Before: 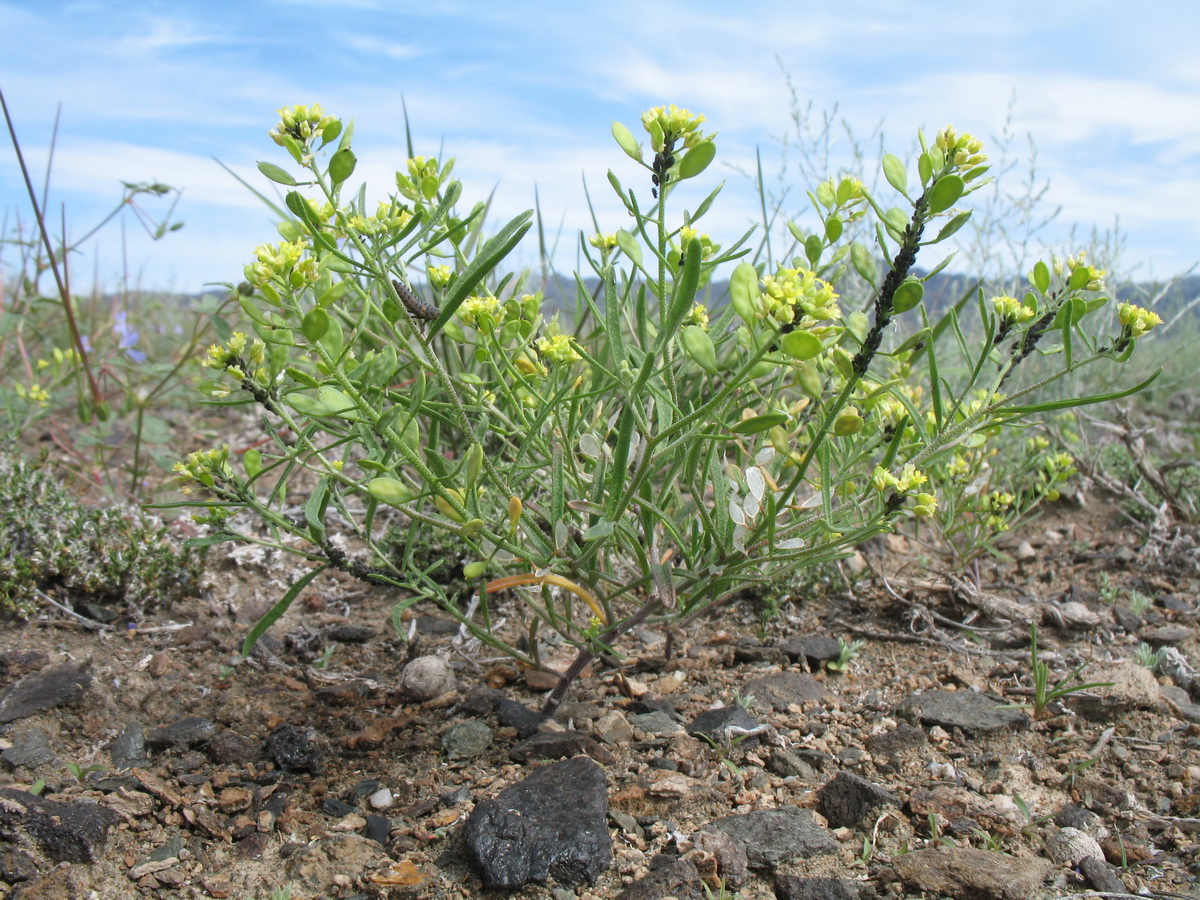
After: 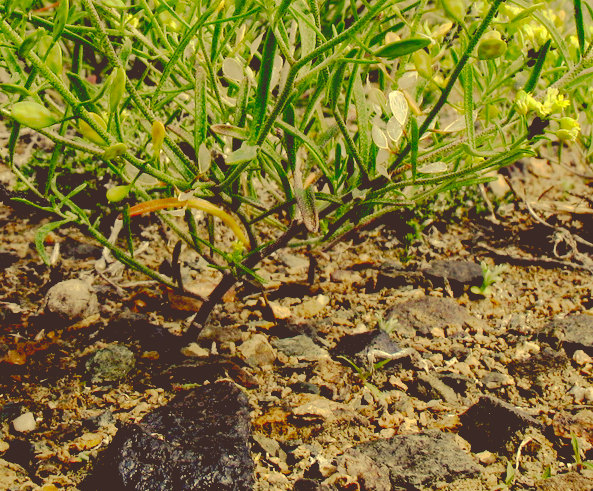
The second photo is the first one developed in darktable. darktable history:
base curve: curves: ch0 [(0.065, 0.026) (0.236, 0.358) (0.53, 0.546) (0.777, 0.841) (0.924, 0.992)], preserve colors none
crop: left 29.77%, top 41.877%, right 20.766%, bottom 3.493%
haze removal: compatibility mode true, adaptive false
color correction: highlights a* -0.467, highlights b* 39.93, shadows a* 9.54, shadows b* -0.786
